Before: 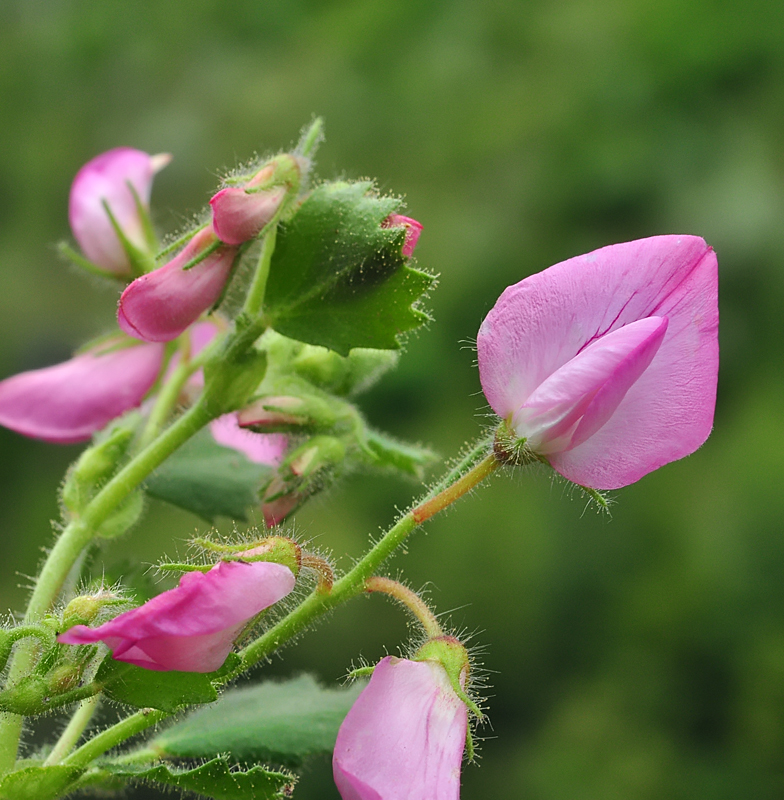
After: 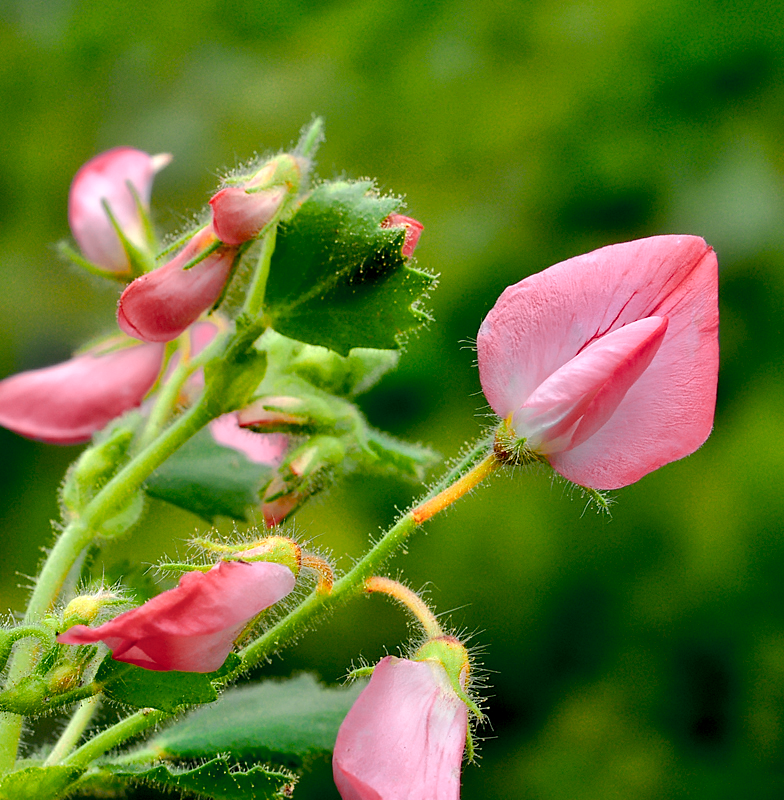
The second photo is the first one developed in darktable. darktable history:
base curve: curves: ch0 [(0.017, 0) (0.425, 0.441) (0.844, 0.933) (1, 1)], preserve colors none
tone equalizer: -8 EV -1.84 EV, -7 EV -1.16 EV, -6 EV -1.62 EV, smoothing diameter 25%, edges refinement/feathering 10, preserve details guided filter
color balance rgb: perceptual saturation grading › global saturation 20%, perceptual saturation grading › highlights -25%, perceptual saturation grading › shadows 50%
color zones: curves: ch0 [(0.018, 0.548) (0.224, 0.64) (0.425, 0.447) (0.675, 0.575) (0.732, 0.579)]; ch1 [(0.066, 0.487) (0.25, 0.5) (0.404, 0.43) (0.75, 0.421) (0.956, 0.421)]; ch2 [(0.044, 0.561) (0.215, 0.465) (0.399, 0.544) (0.465, 0.548) (0.614, 0.447) (0.724, 0.43) (0.882, 0.623) (0.956, 0.632)]
bloom: size 3%, threshold 100%, strength 0%
